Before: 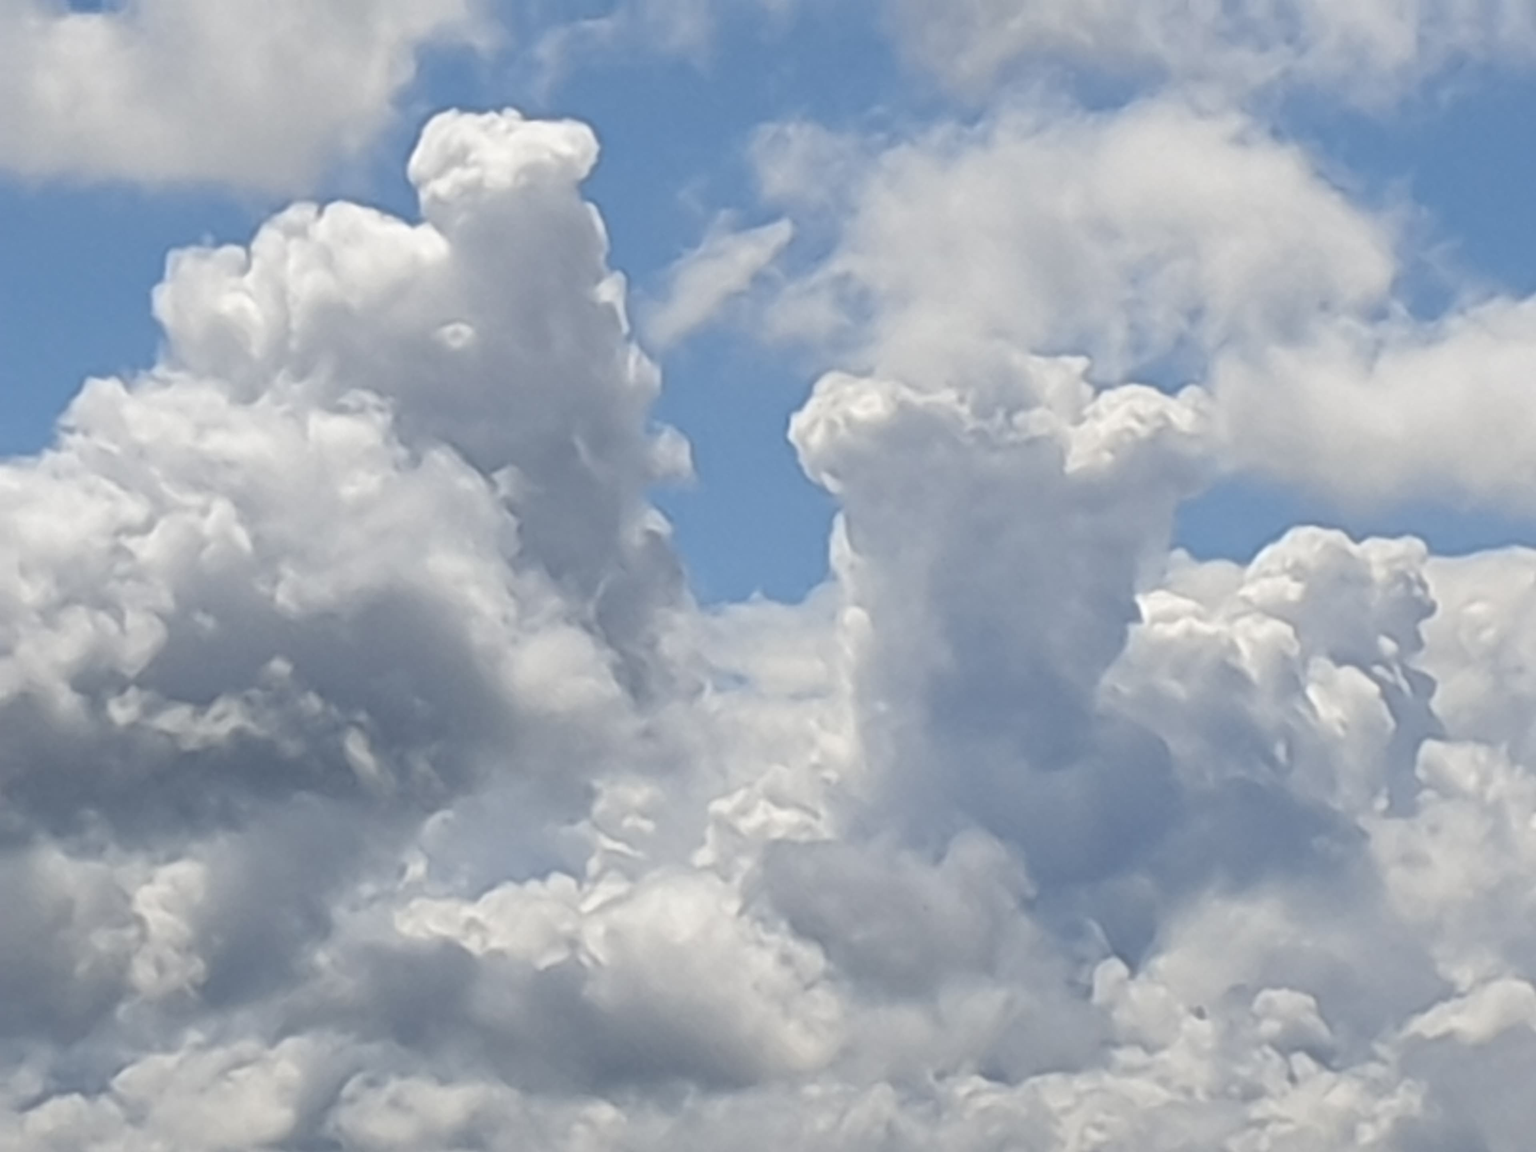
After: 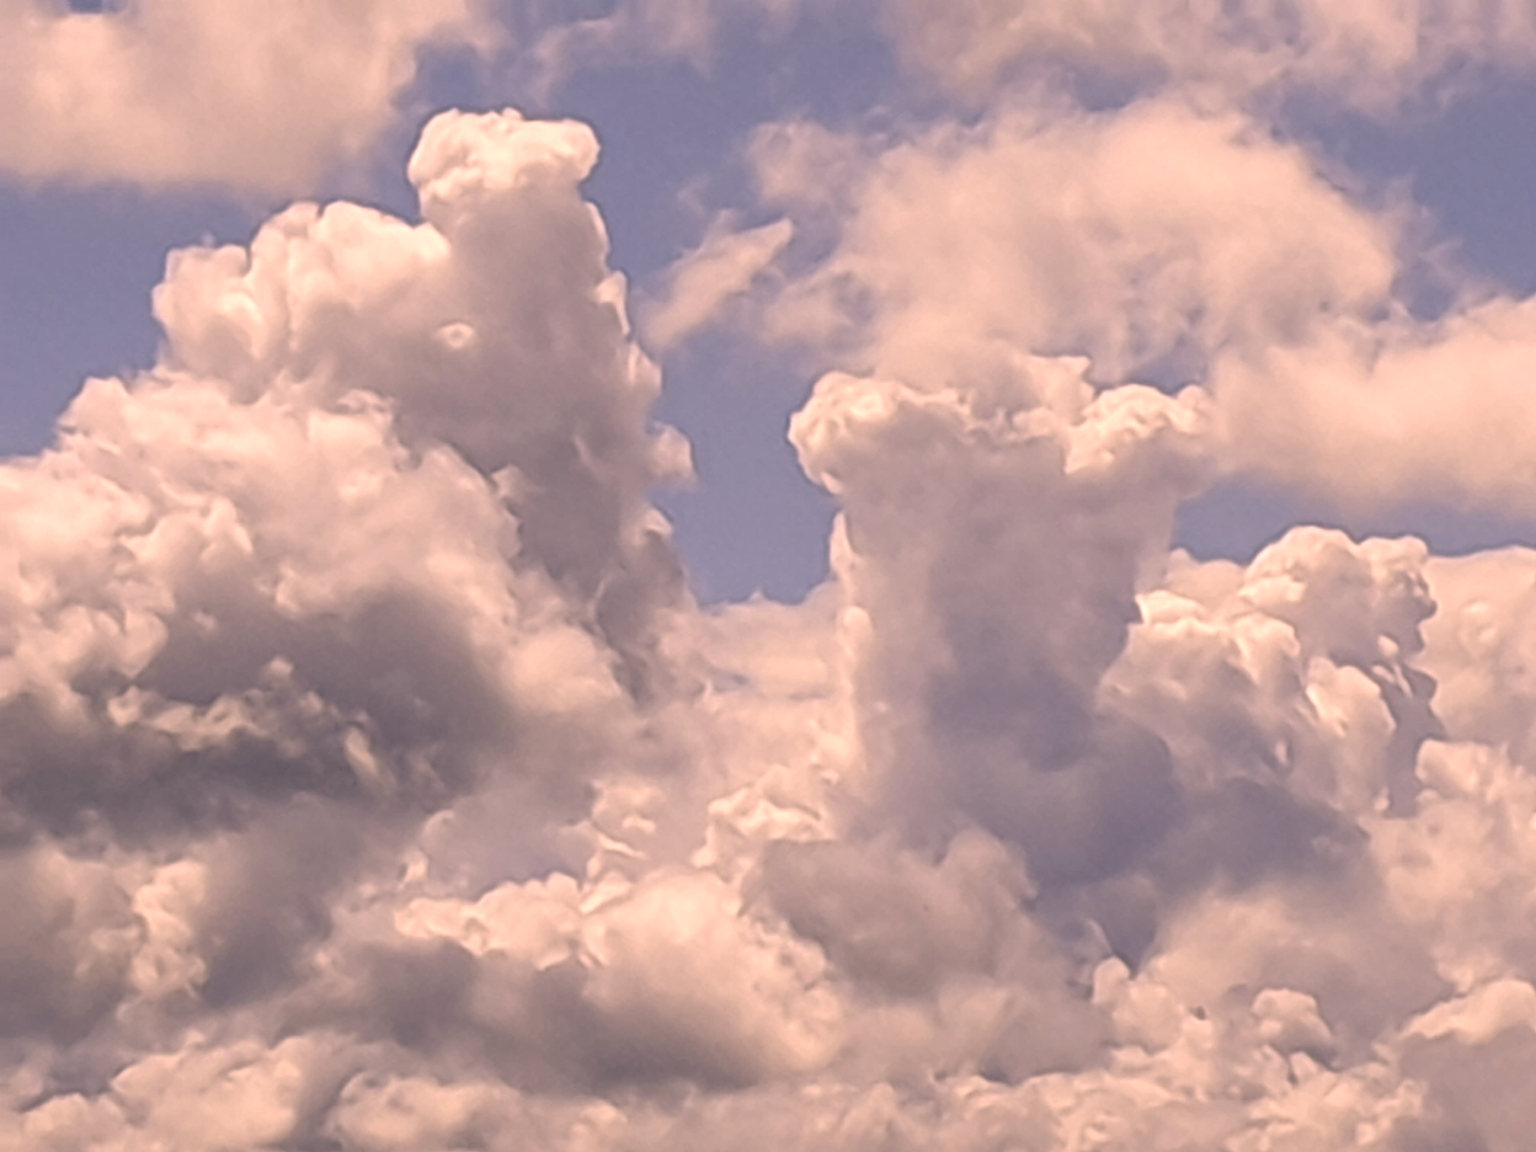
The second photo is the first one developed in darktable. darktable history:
local contrast: on, module defaults
color correction: highlights a* 20.92, highlights b* 19.89
